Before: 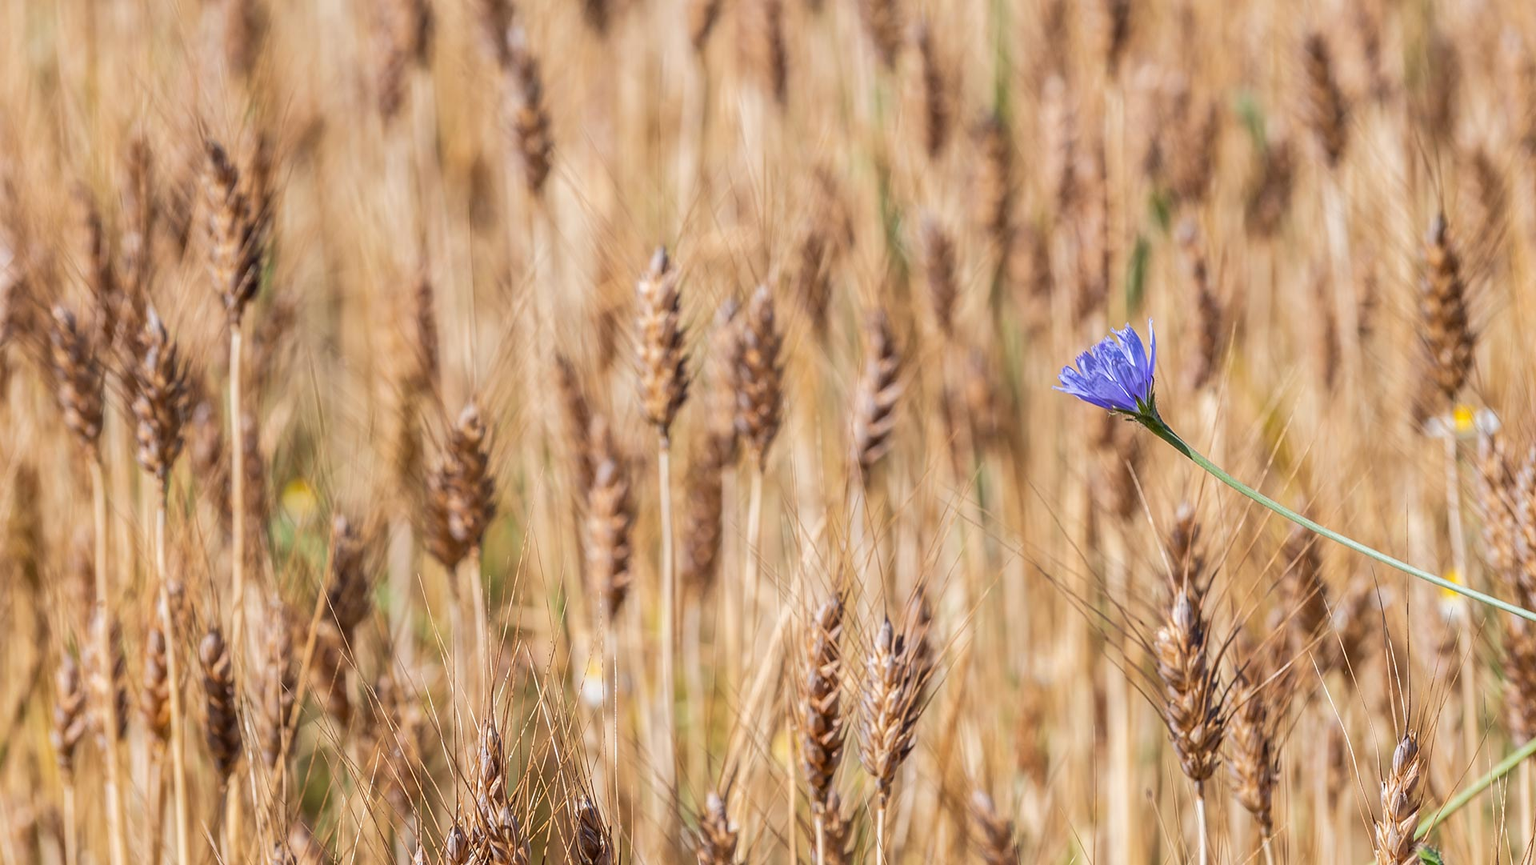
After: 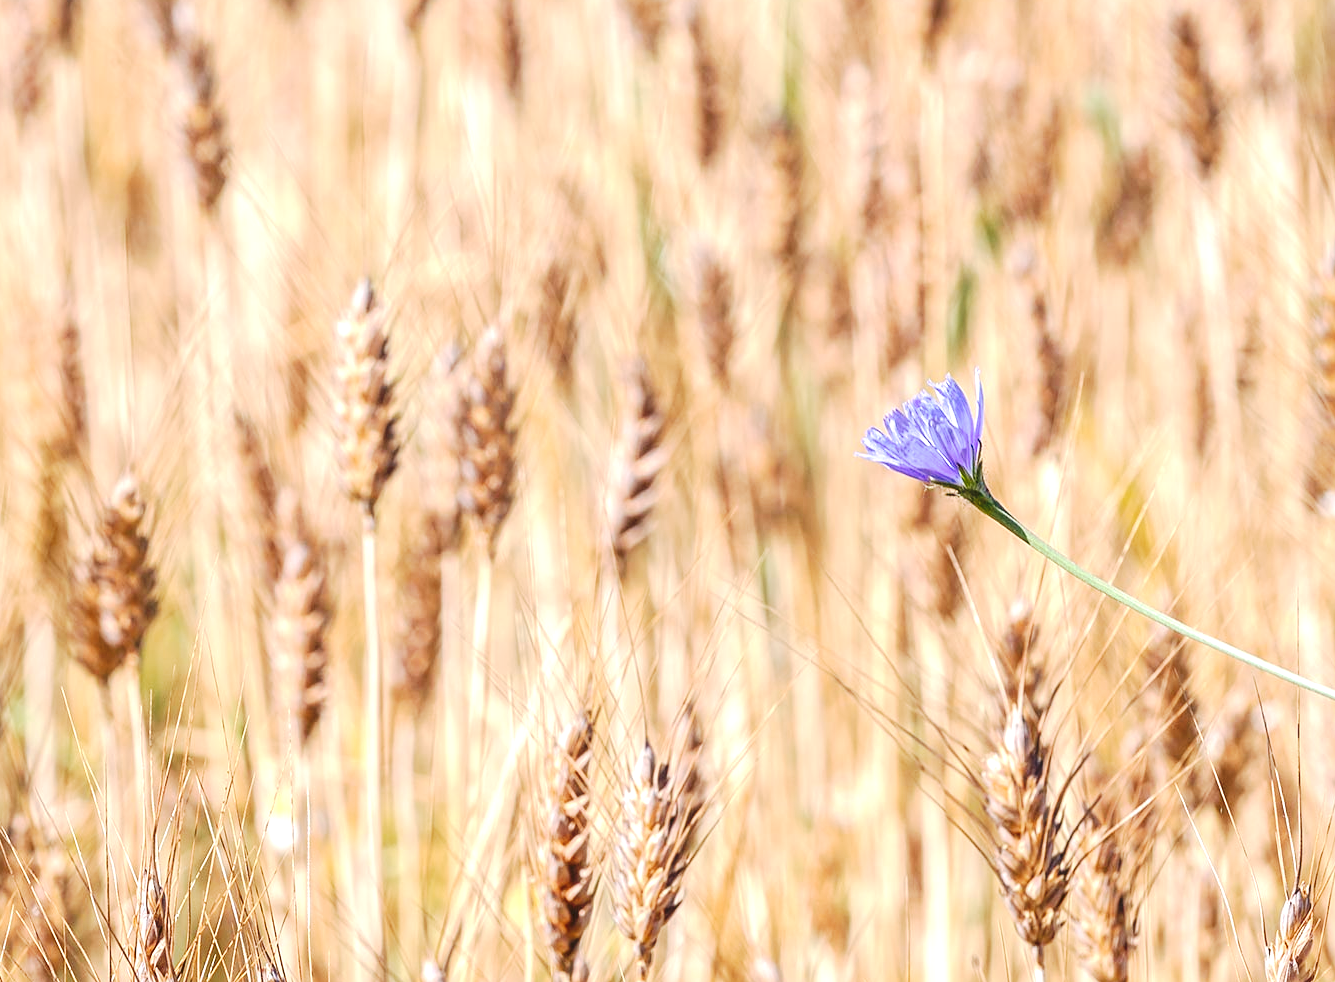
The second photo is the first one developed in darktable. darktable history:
crop and rotate: left 24.034%, top 2.838%, right 6.406%, bottom 6.299%
sharpen: amount 0.2
exposure: exposure 0.74 EV, compensate highlight preservation false
tone curve: curves: ch0 [(0, 0) (0.003, 0.049) (0.011, 0.052) (0.025, 0.061) (0.044, 0.08) (0.069, 0.101) (0.1, 0.119) (0.136, 0.139) (0.177, 0.172) (0.224, 0.222) (0.277, 0.292) (0.335, 0.367) (0.399, 0.444) (0.468, 0.538) (0.543, 0.623) (0.623, 0.713) (0.709, 0.784) (0.801, 0.844) (0.898, 0.916) (1, 1)], preserve colors none
